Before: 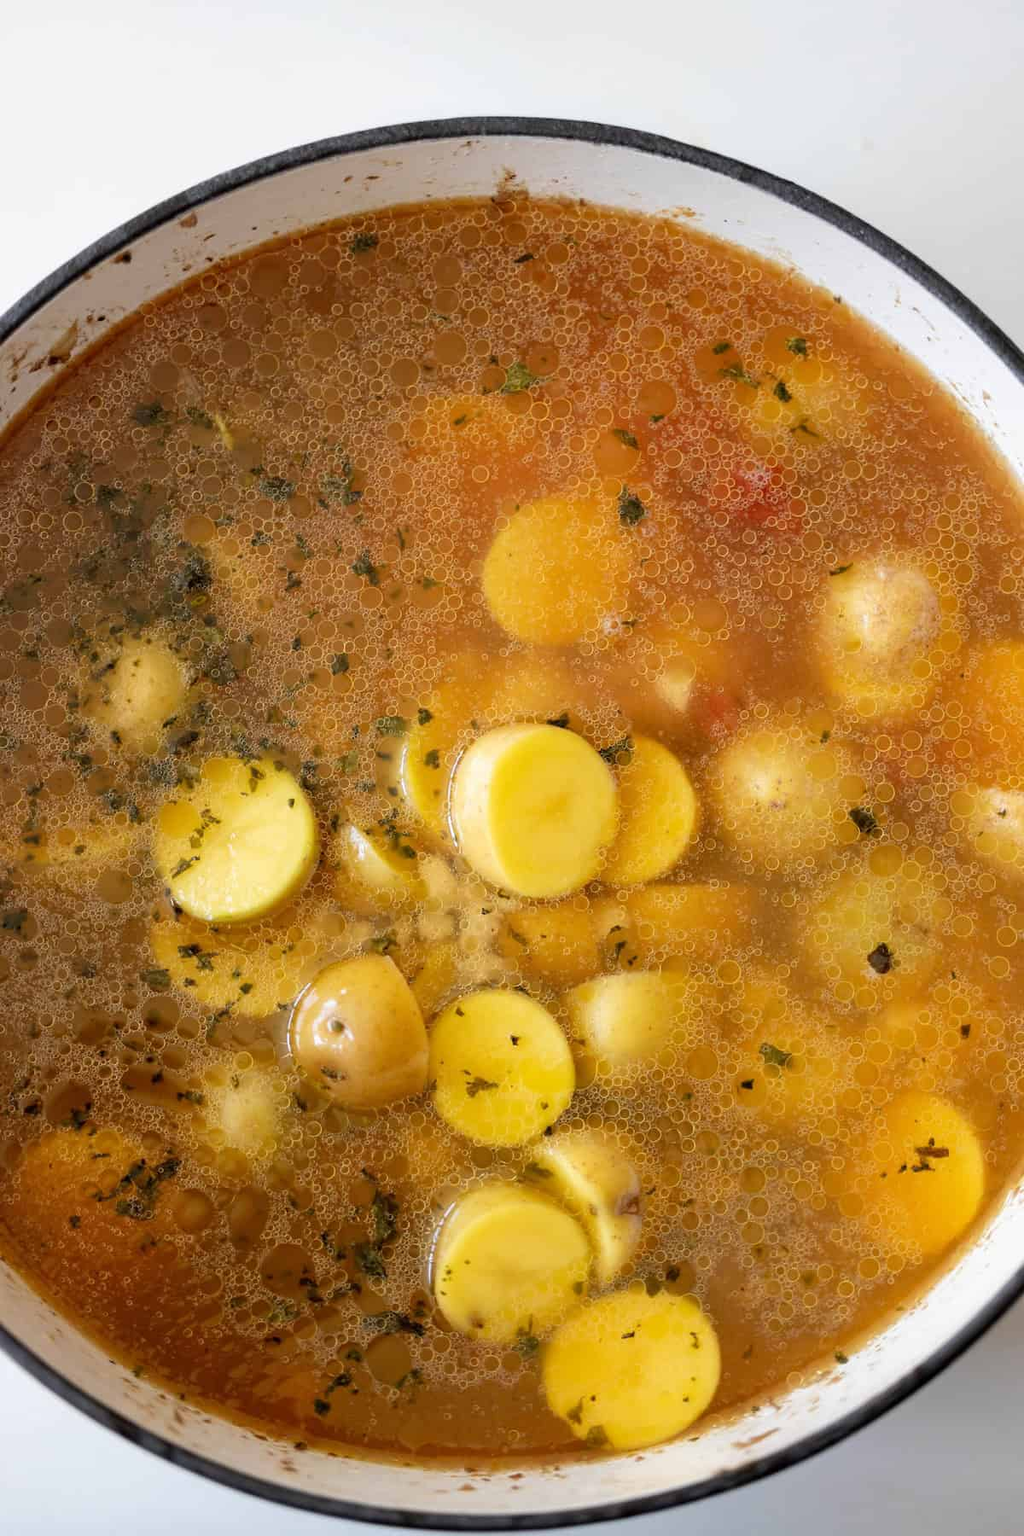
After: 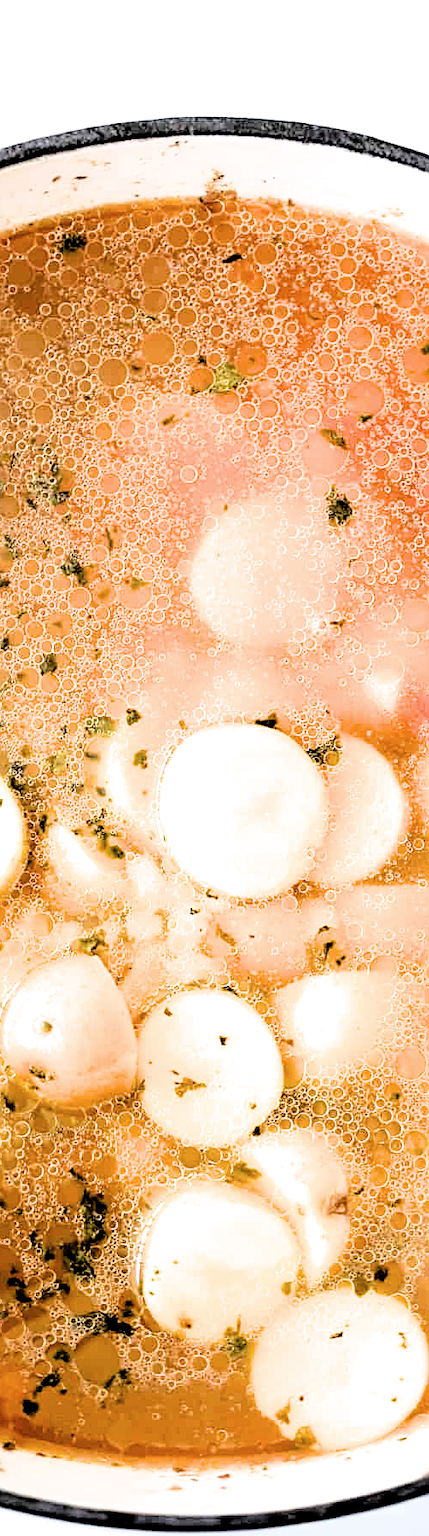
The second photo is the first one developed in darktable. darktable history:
exposure: black level correction 0.009, exposure 1.432 EV
contrast brightness saturation: saturation -0.069
crop: left 28.52%, right 29.486%
tone equalizer: edges refinement/feathering 500, mask exposure compensation -1.57 EV, preserve details no
filmic rgb: middle gray luminance 13.42%, black relative exposure -1.94 EV, white relative exposure 3.09 EV, target black luminance 0%, hardness 1.8, latitude 59.07%, contrast 1.723, highlights saturation mix 4.98%, shadows ↔ highlights balance -37.26%
sharpen: amount 0.494
levels: mode automatic, levels [0, 0.492, 0.984]
